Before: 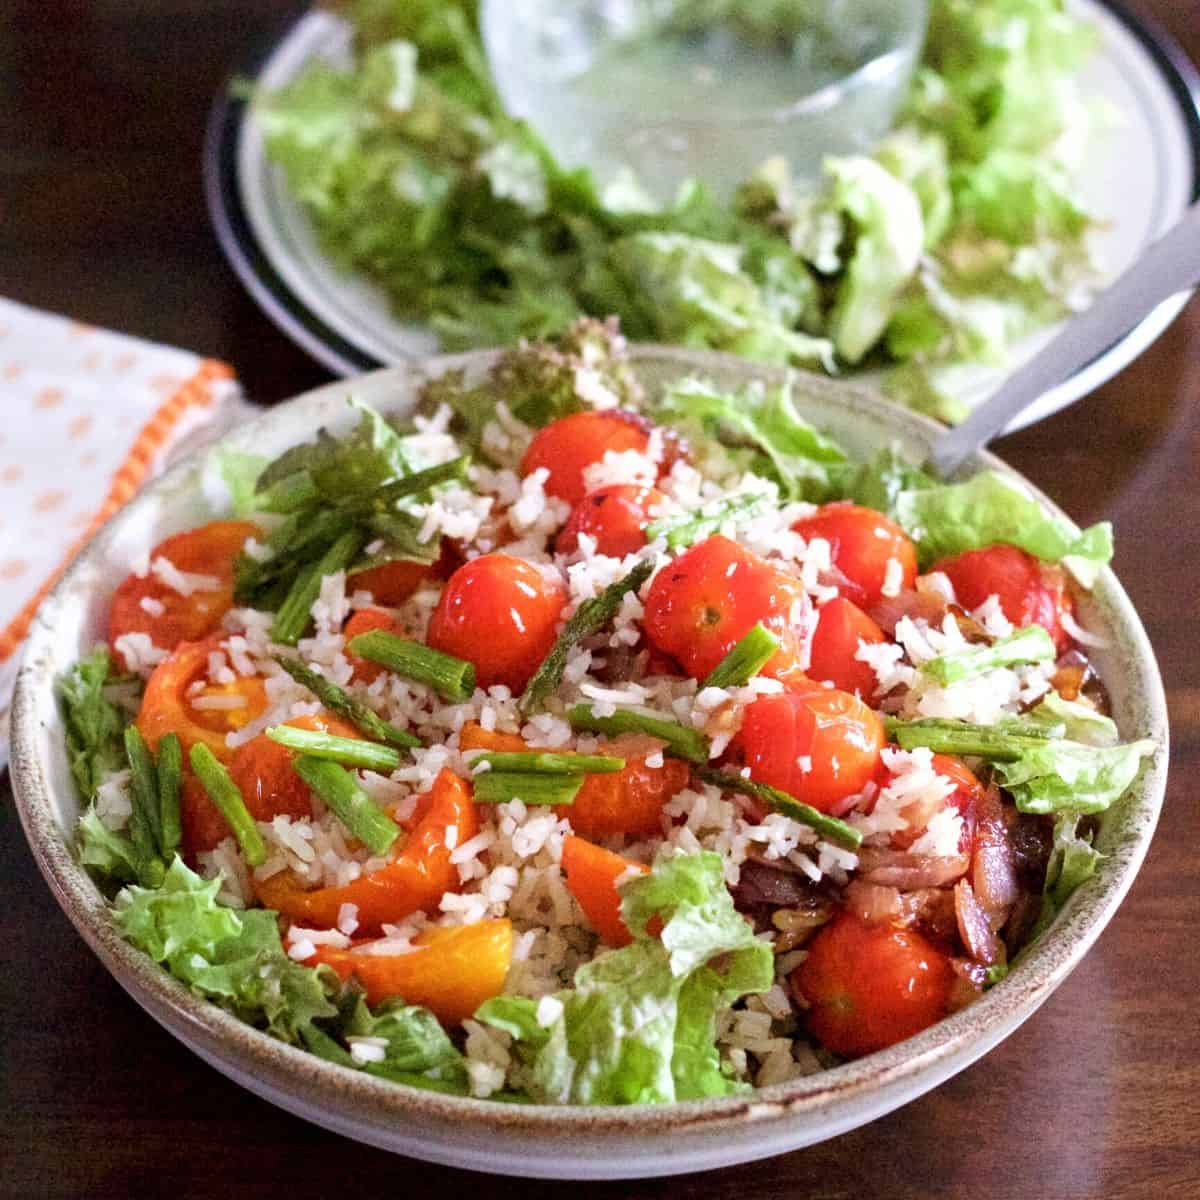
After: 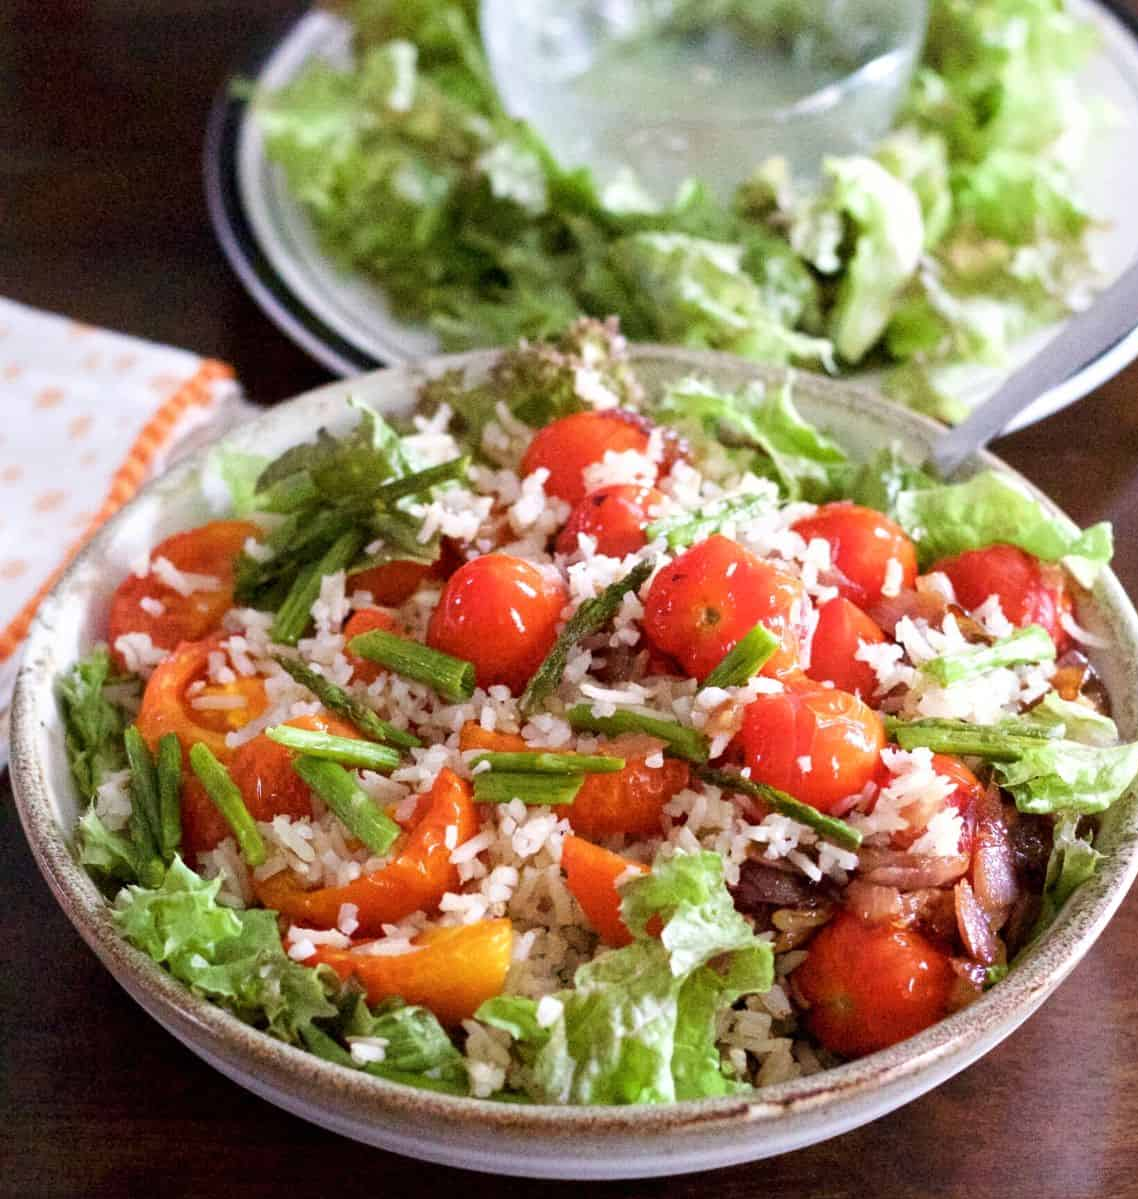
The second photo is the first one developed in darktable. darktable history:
crop and rotate: right 5.167%
tone equalizer: on, module defaults
